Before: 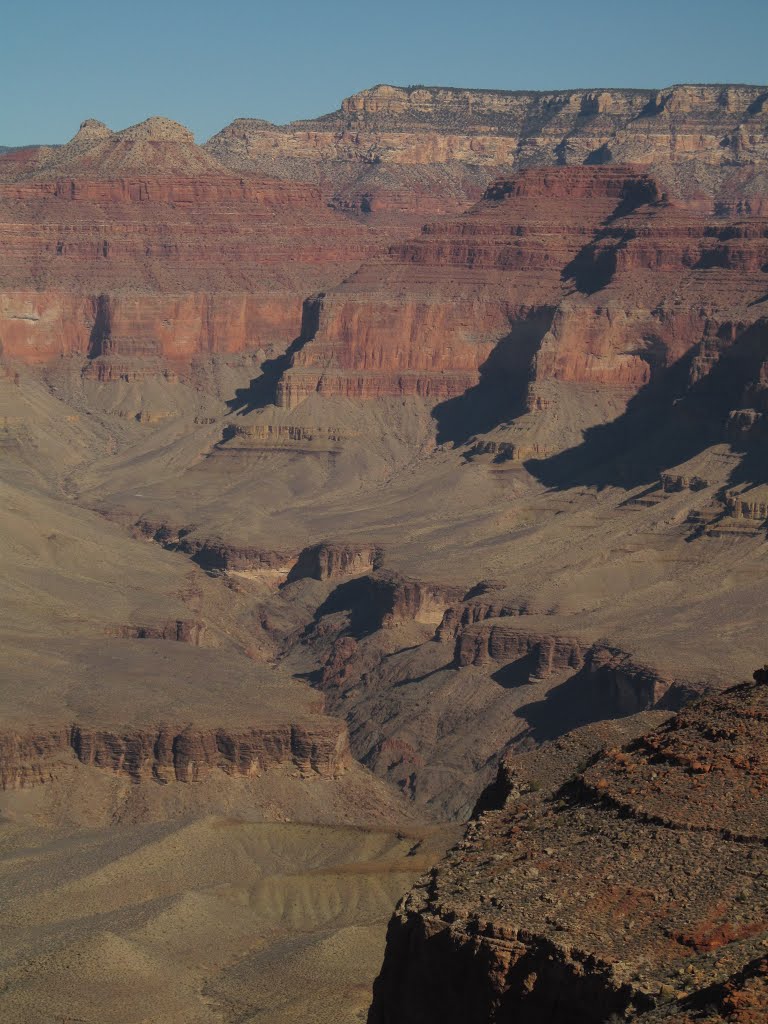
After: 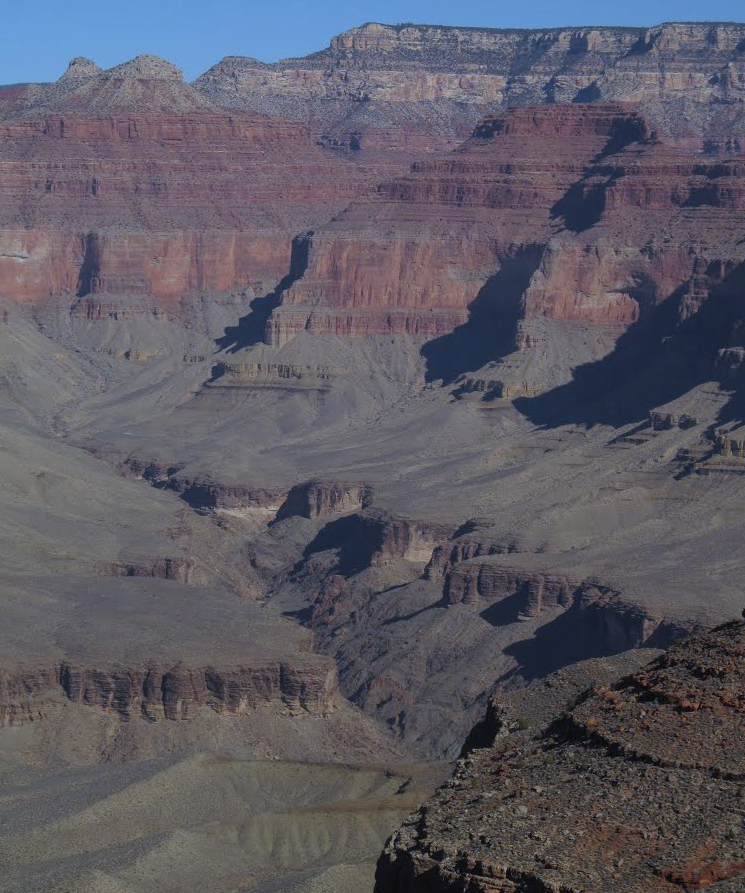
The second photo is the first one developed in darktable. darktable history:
crop: left 1.507%, top 6.147%, right 1.379%, bottom 6.637%
white balance: red 0.871, blue 1.249
